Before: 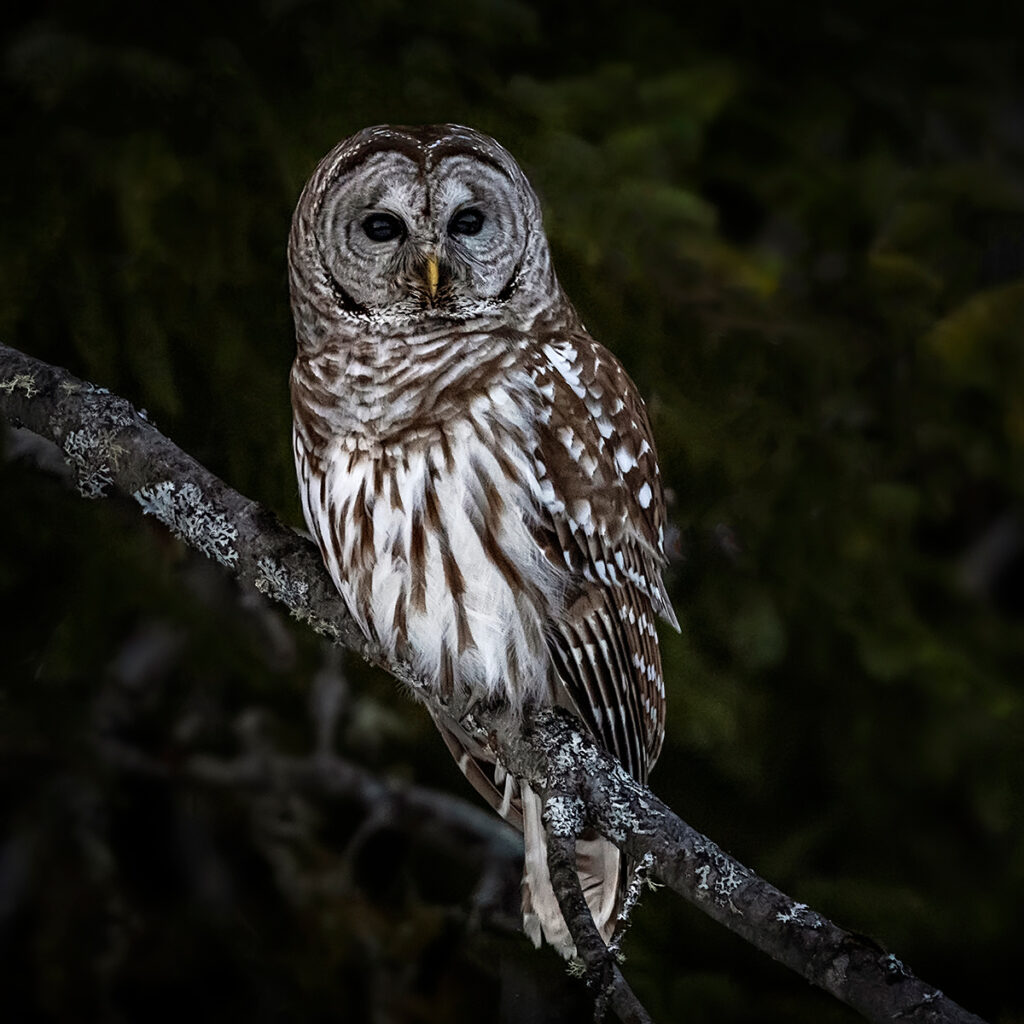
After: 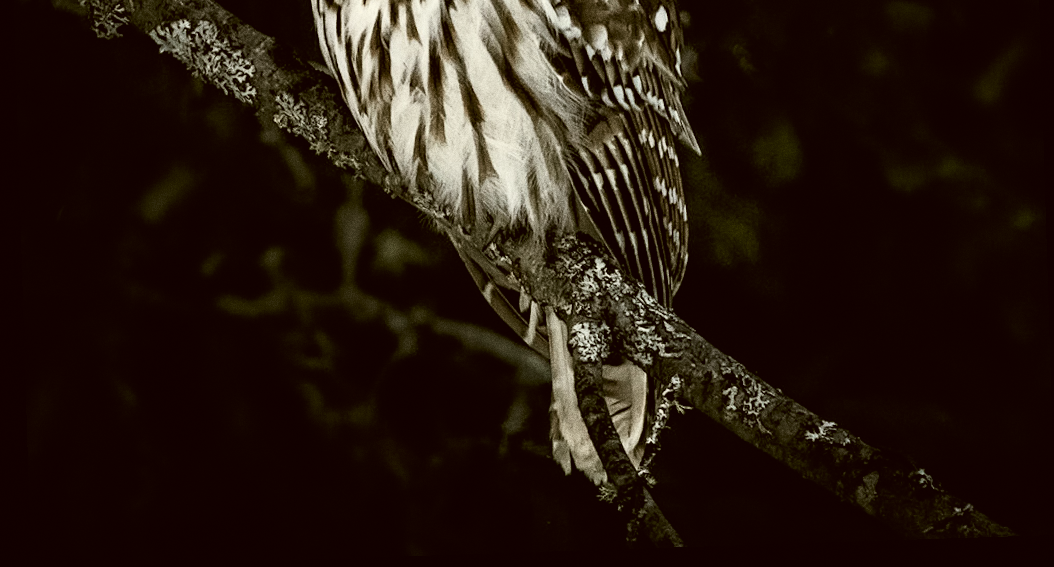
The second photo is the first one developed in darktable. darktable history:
contrast brightness saturation: contrast -0.05, saturation -0.41
color correction: highlights a* -1.43, highlights b* 10.12, shadows a* 0.395, shadows b* 19.35
crop and rotate: top 46.237%
rotate and perspective: rotation -1.77°, lens shift (horizontal) 0.004, automatic cropping off
tone curve: curves: ch0 [(0, 0) (0.118, 0.034) (0.182, 0.124) (0.265, 0.214) (0.504, 0.508) (0.783, 0.825) (1, 1)], color space Lab, linked channels, preserve colors none
grain: coarseness 11.82 ISO, strength 36.67%, mid-tones bias 74.17%
